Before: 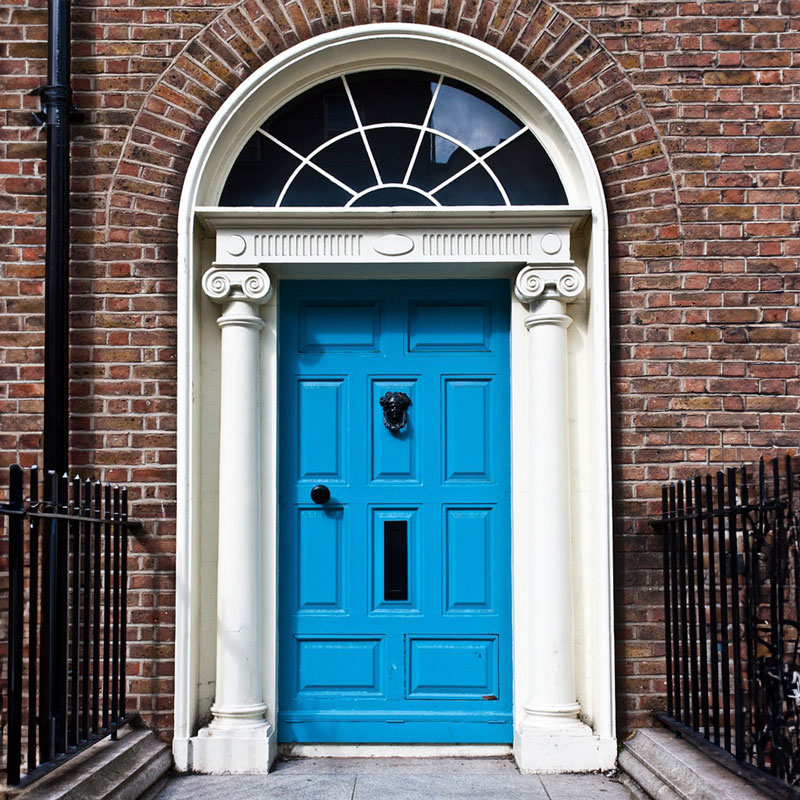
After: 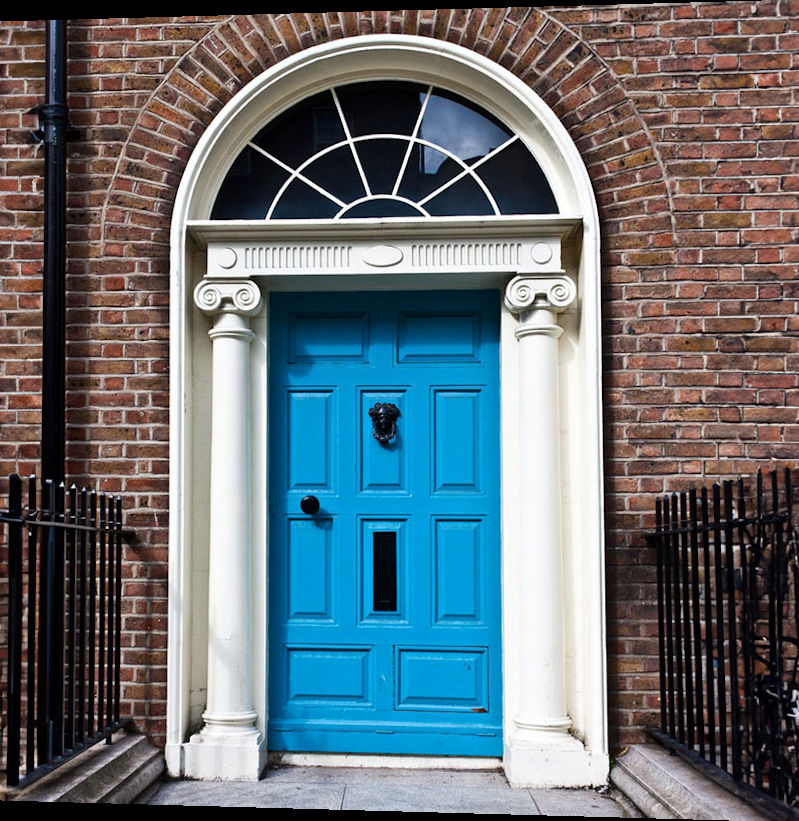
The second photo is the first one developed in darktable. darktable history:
rotate and perspective: lens shift (horizontal) -0.055, automatic cropping off
local contrast: mode bilateral grid, contrast 100, coarseness 100, detail 108%, midtone range 0.2
